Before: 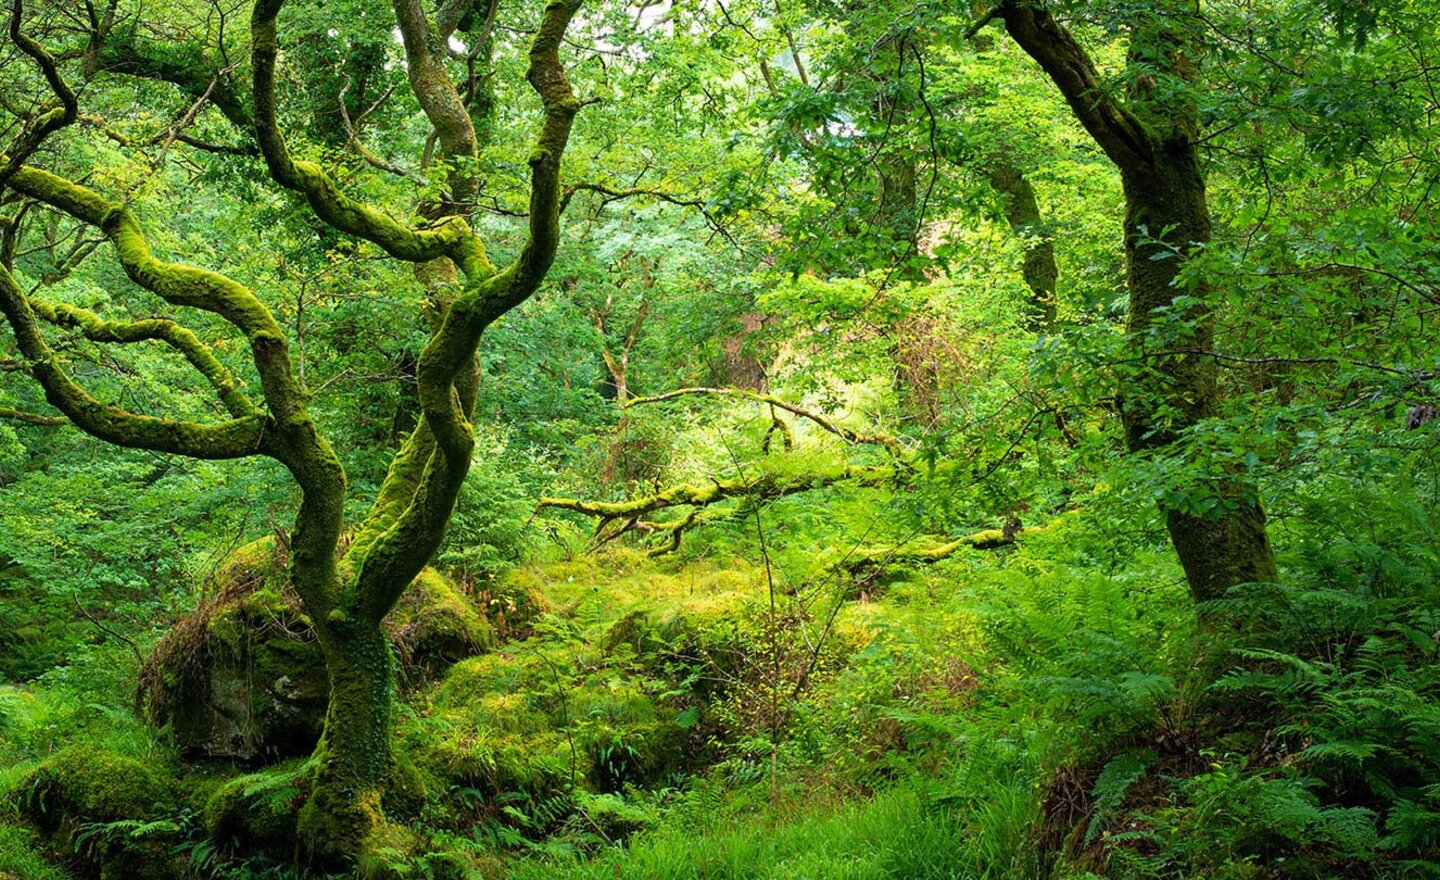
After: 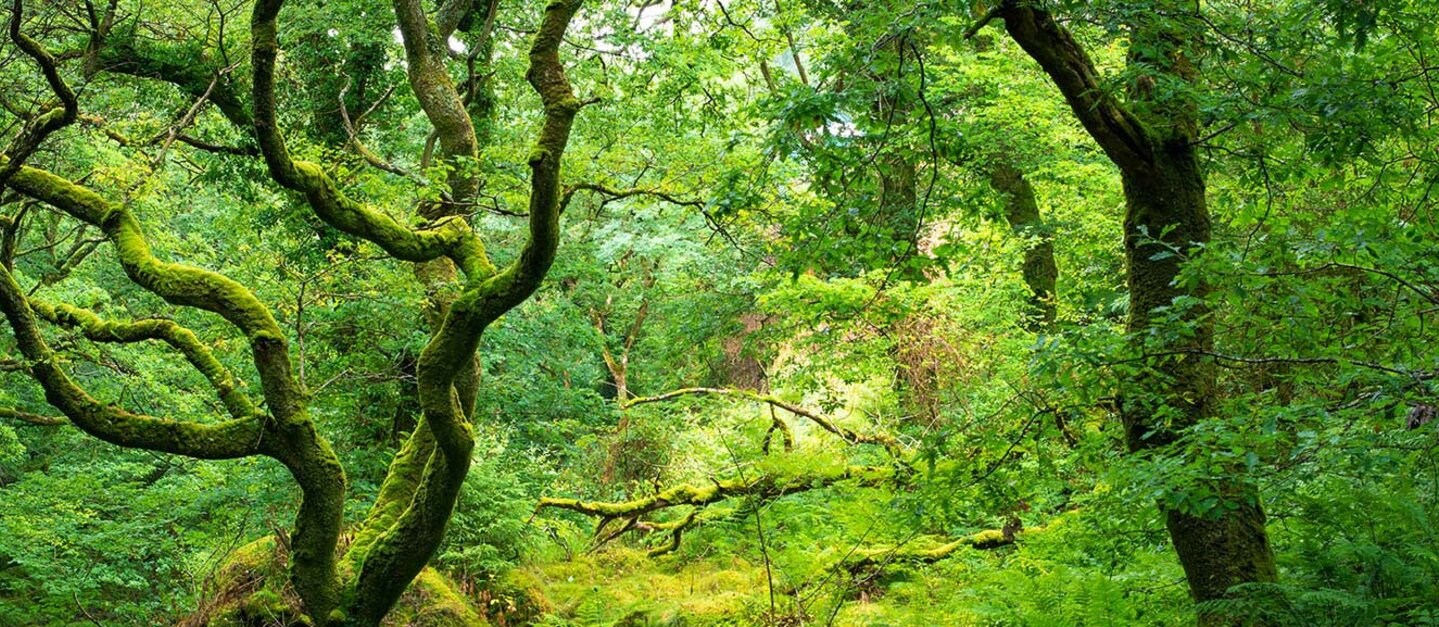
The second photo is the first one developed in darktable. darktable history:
crop: right 0%, bottom 28.691%
